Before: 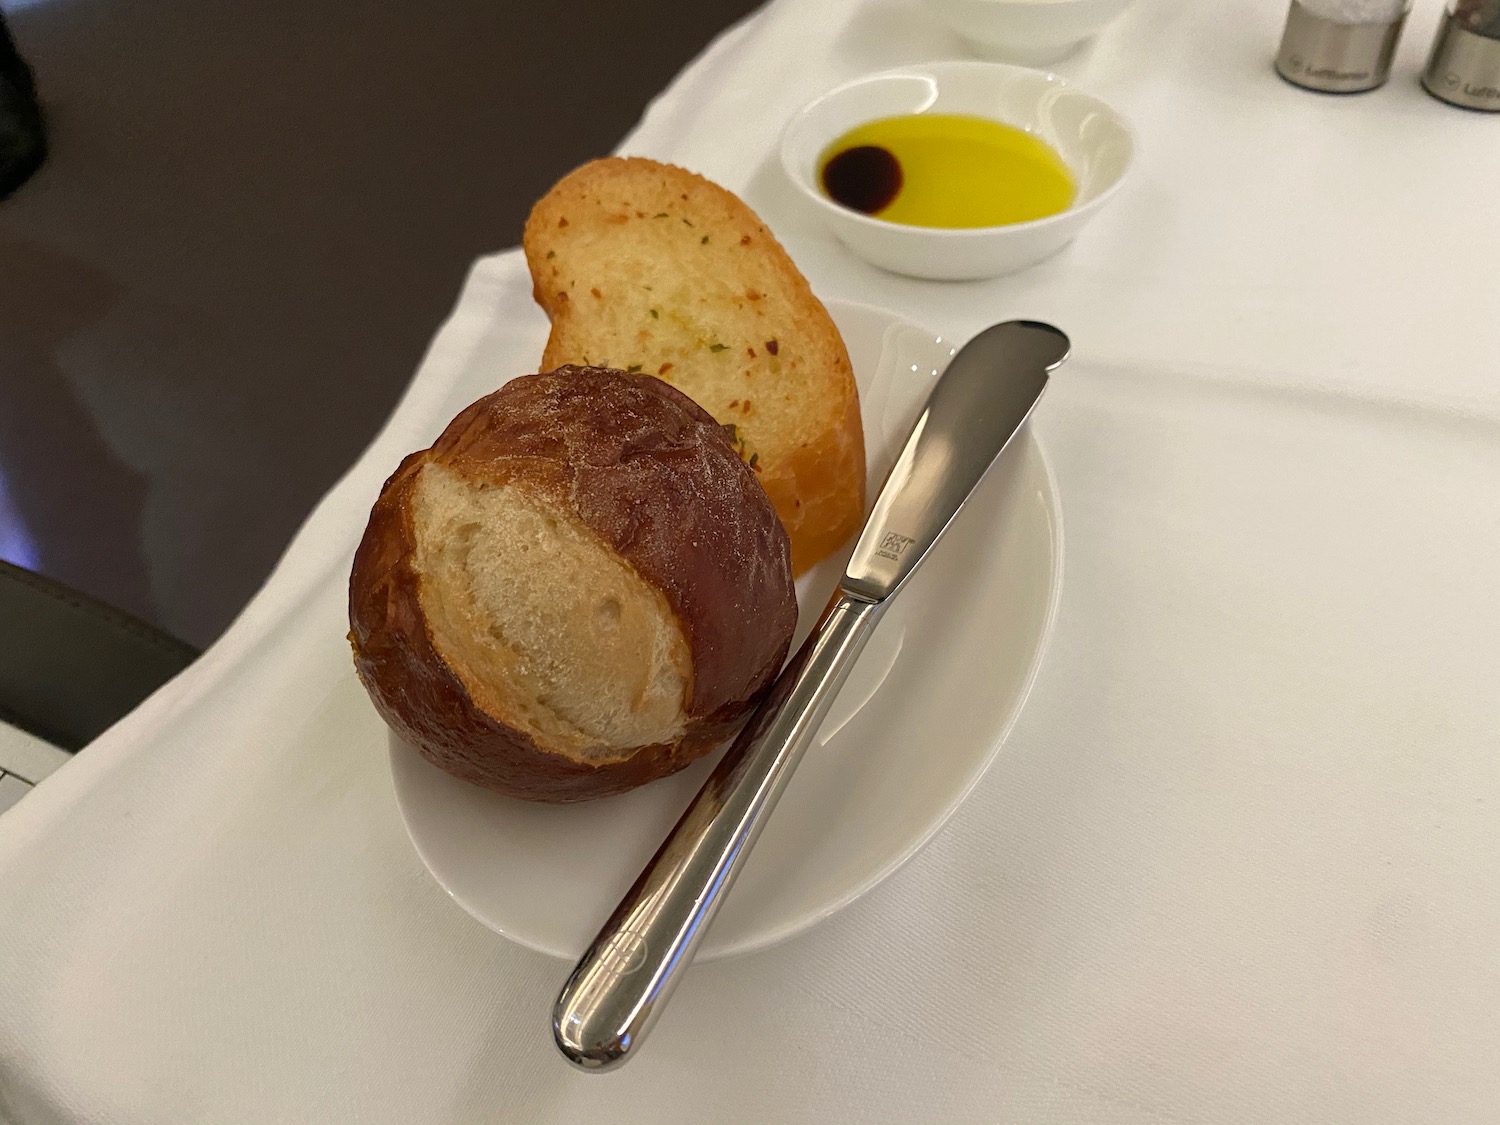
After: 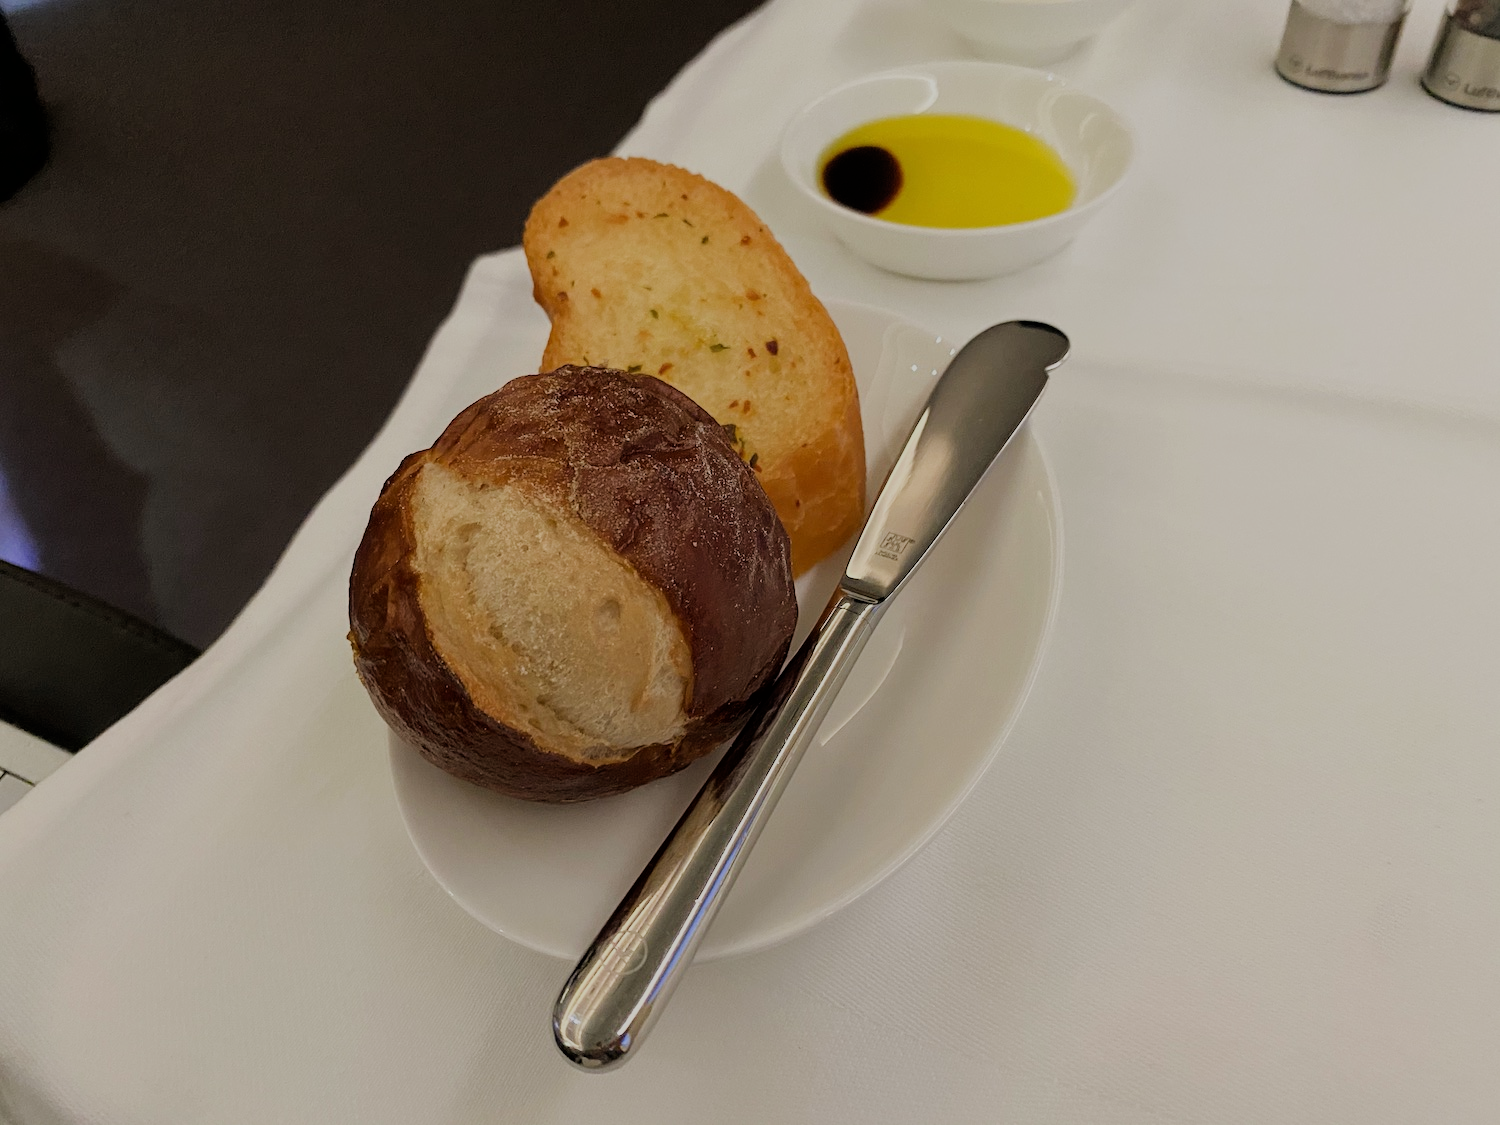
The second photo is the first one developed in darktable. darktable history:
filmic rgb: black relative exposure -6.1 EV, white relative exposure 6.96 EV, threshold 2.99 EV, hardness 2.25, enable highlight reconstruction true
